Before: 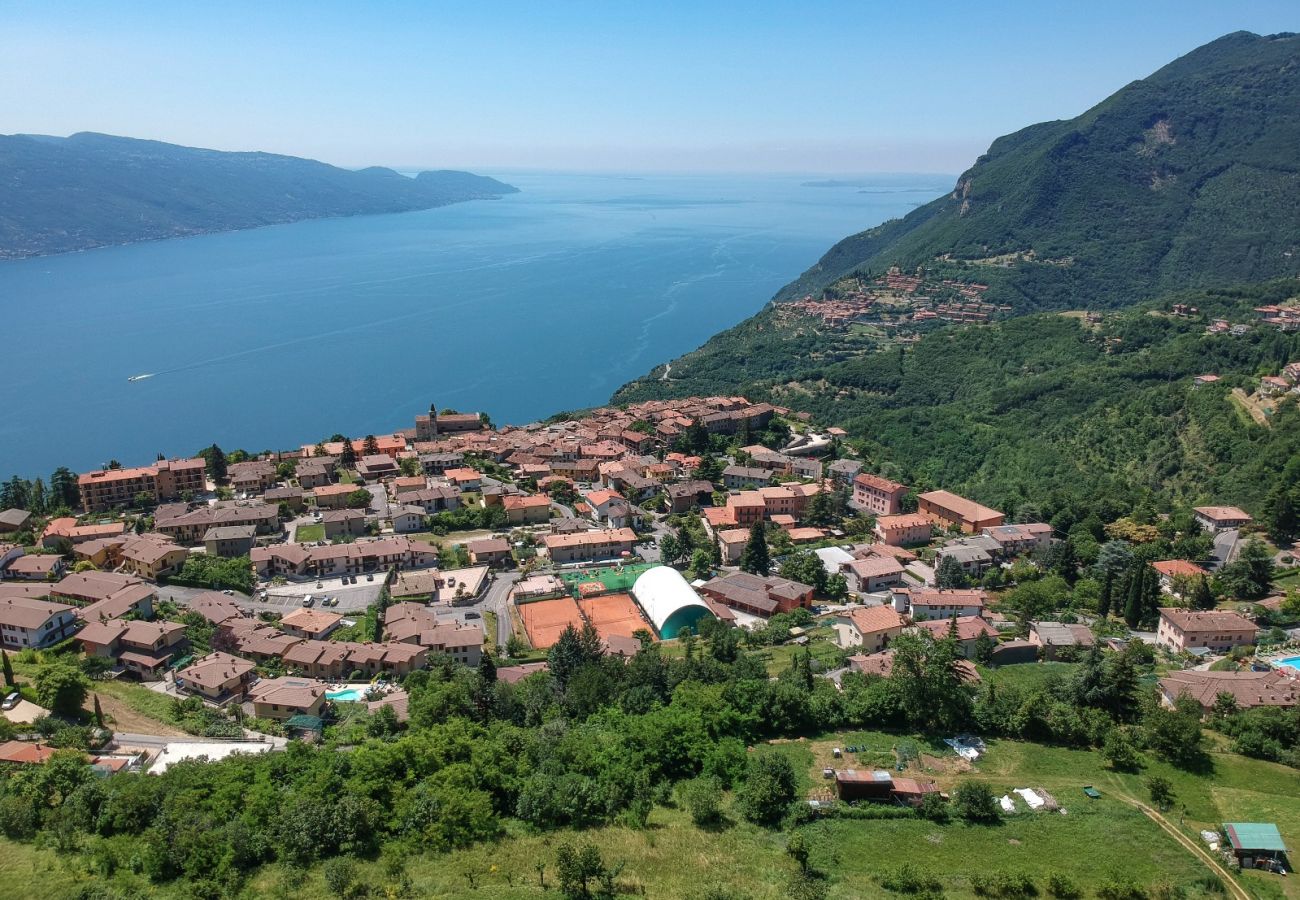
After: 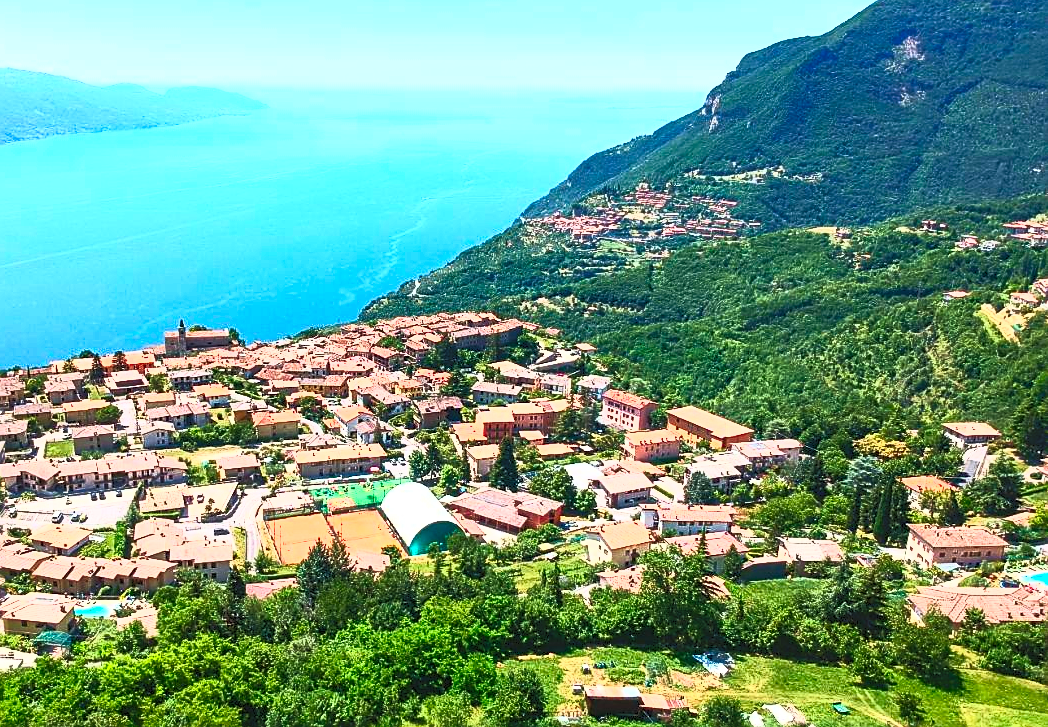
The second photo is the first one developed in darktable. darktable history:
velvia: on, module defaults
sharpen: on, module defaults
crop: left 19.342%, top 9.361%, right 0%, bottom 9.776%
contrast brightness saturation: contrast 0.994, brightness 0.996, saturation 0.985
tone equalizer: edges refinement/feathering 500, mask exposure compensation -1.57 EV, preserve details no
